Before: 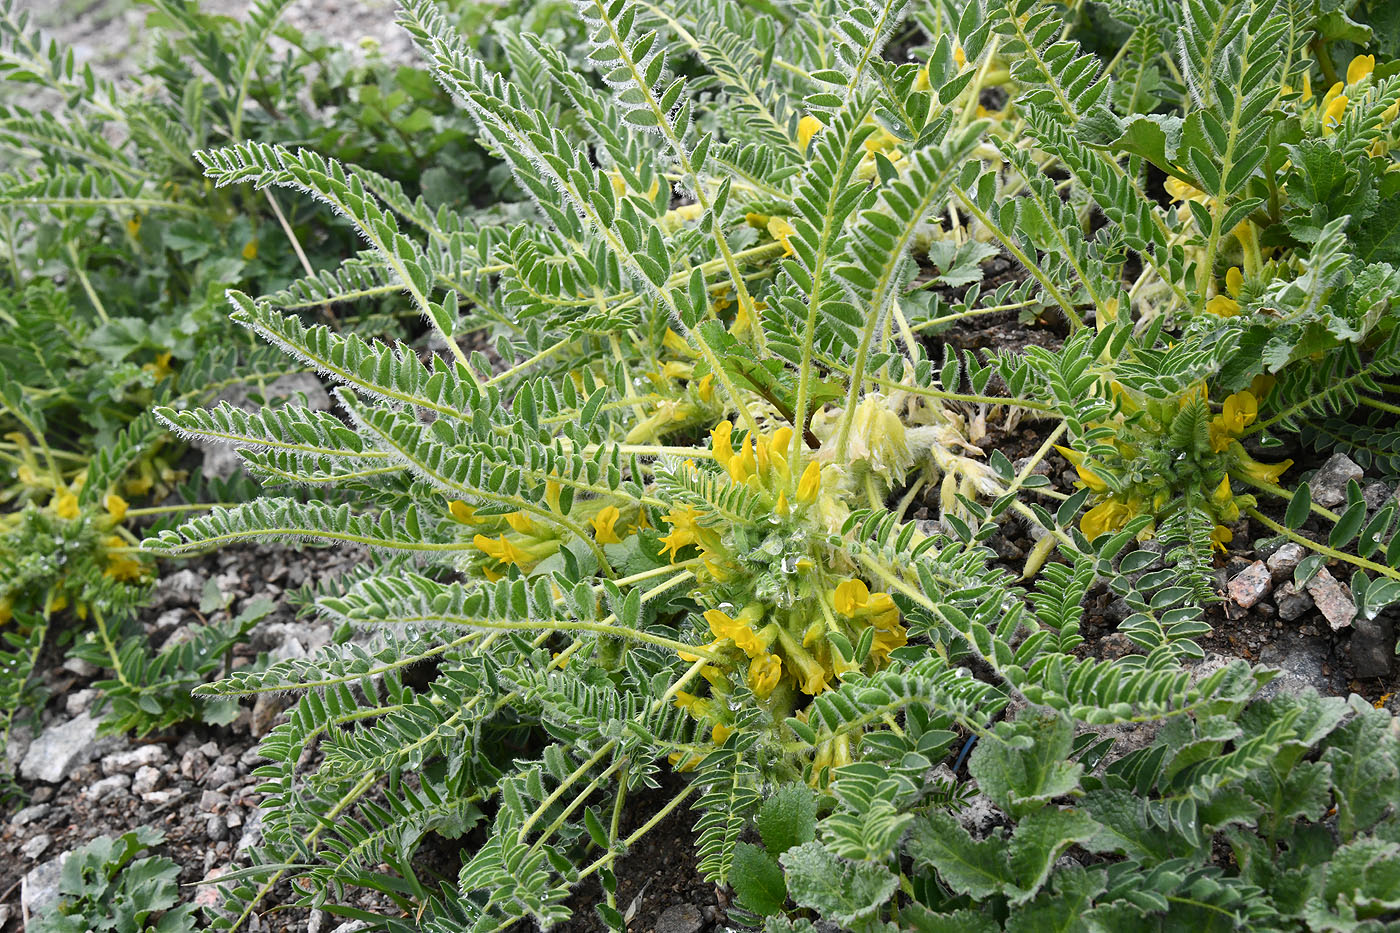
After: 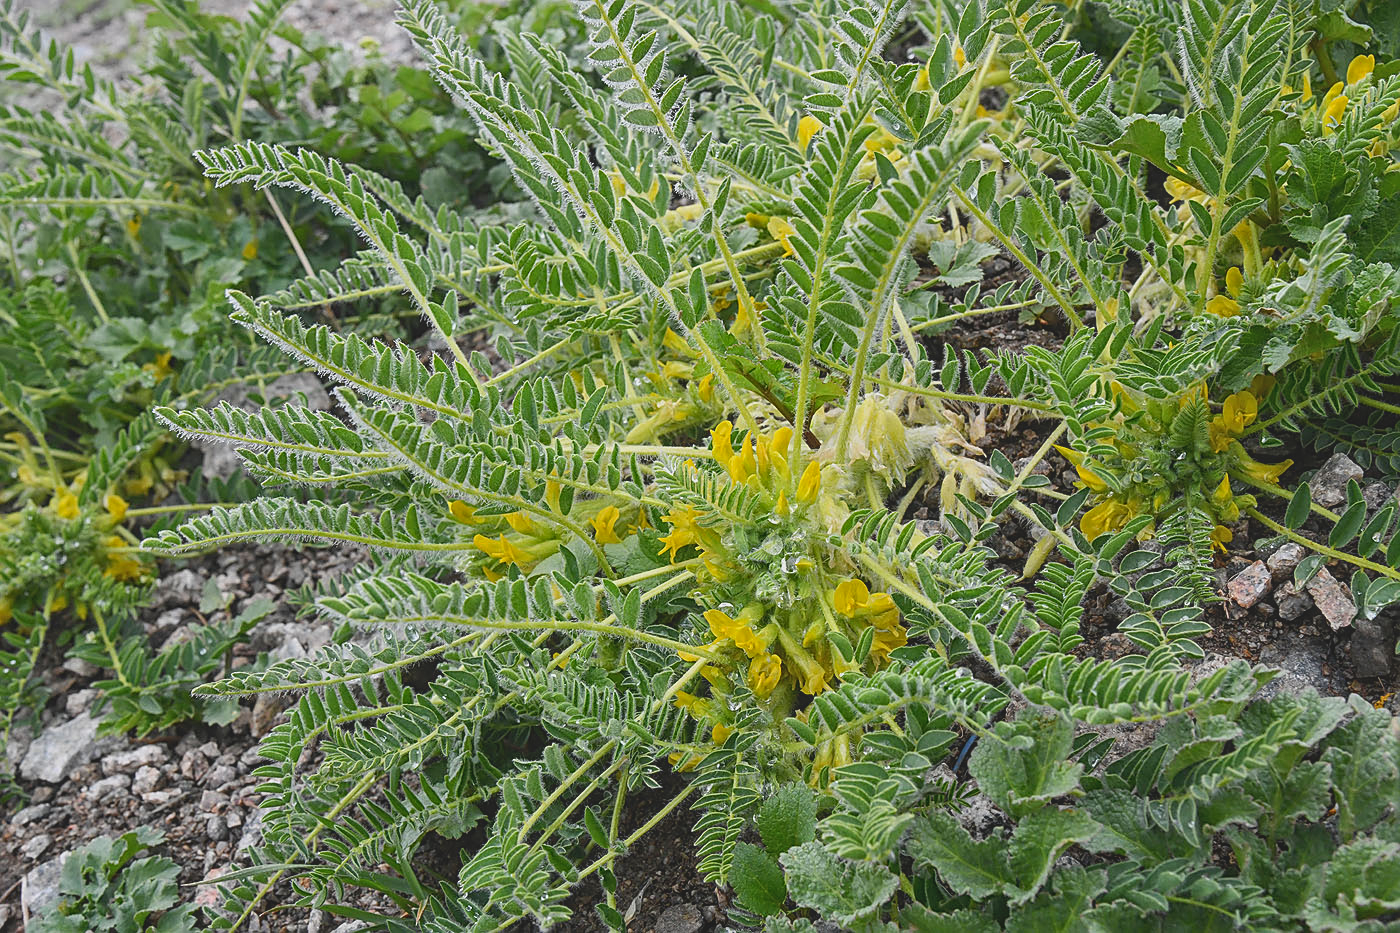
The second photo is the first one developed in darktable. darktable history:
contrast brightness saturation: contrast -0.288
sharpen: on, module defaults
local contrast: on, module defaults
